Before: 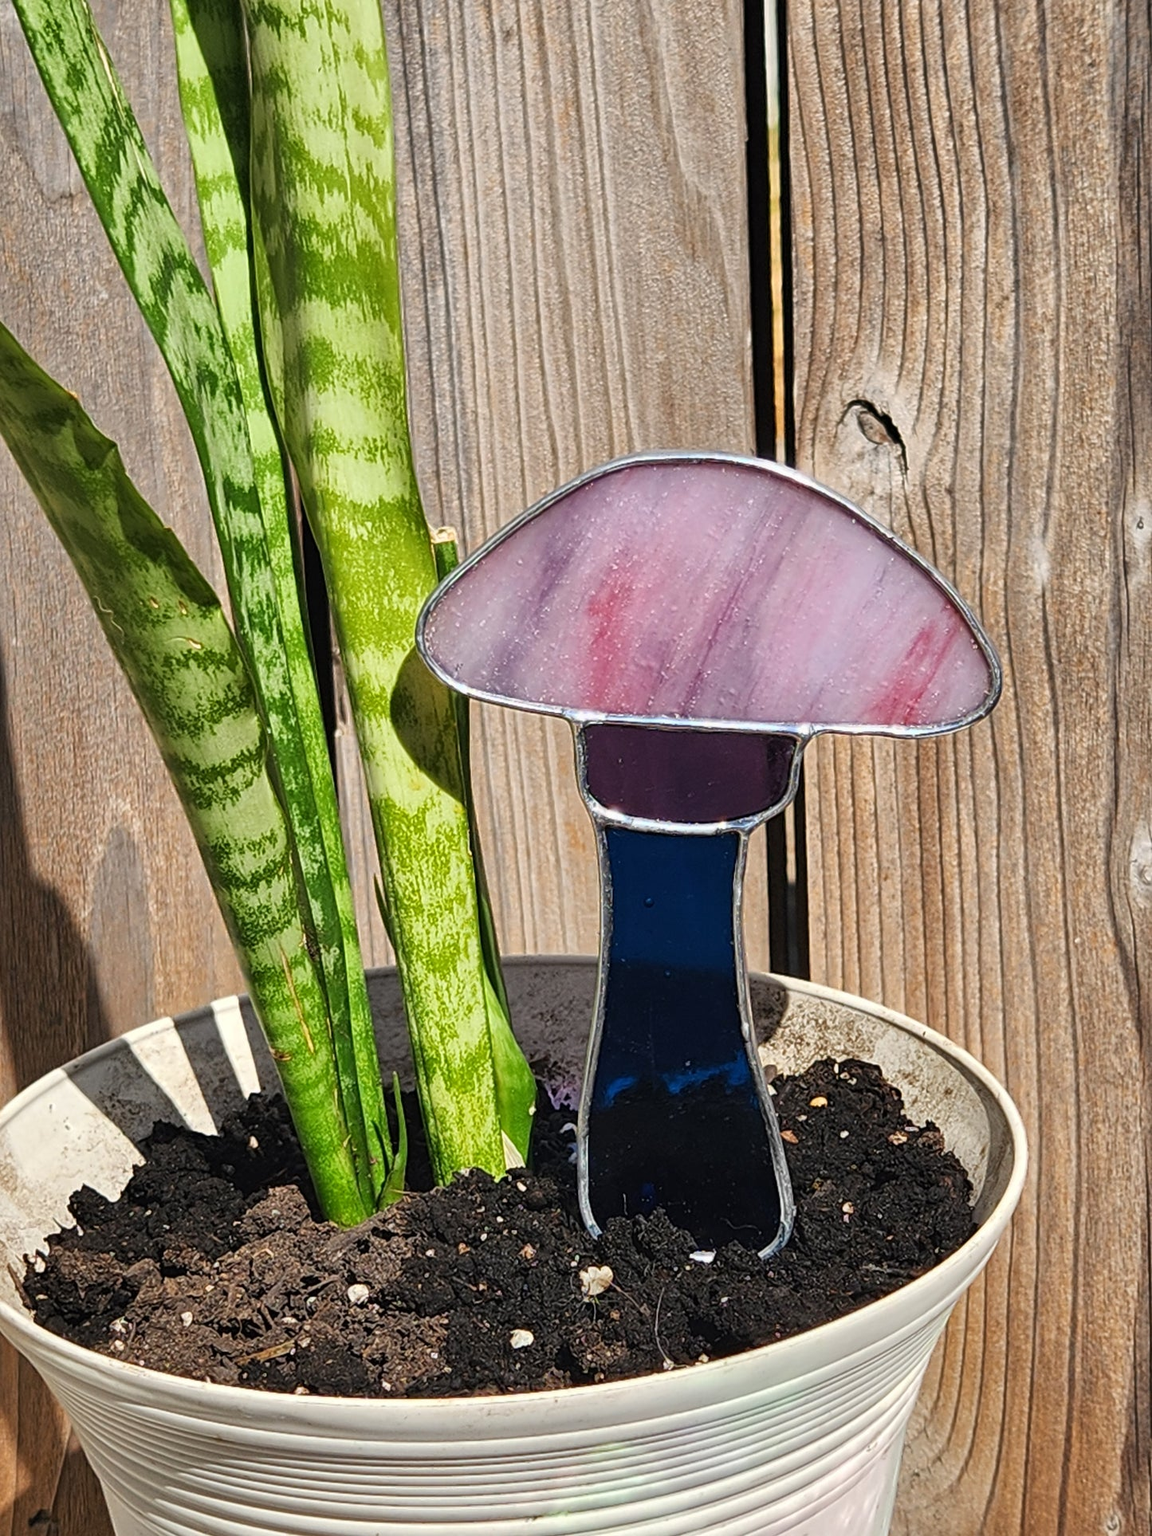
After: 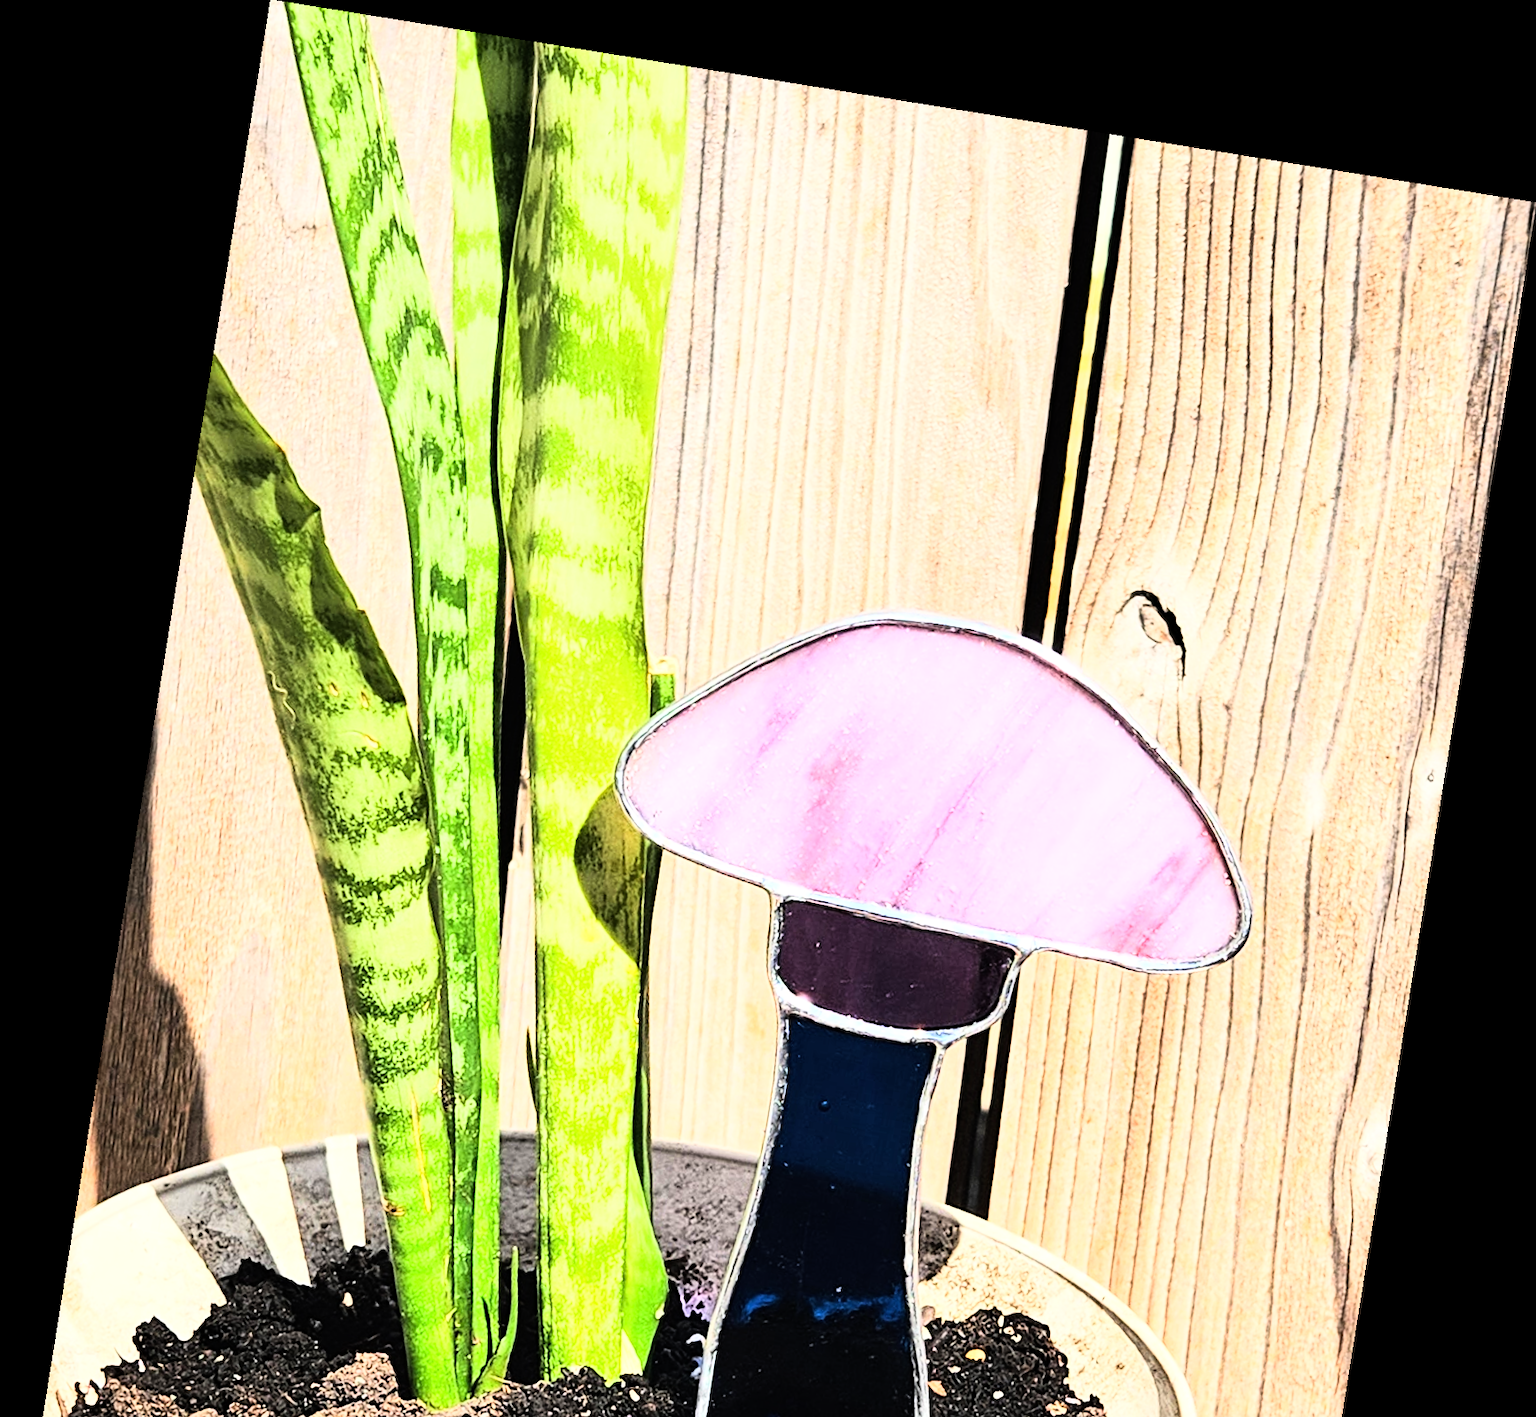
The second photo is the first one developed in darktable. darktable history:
crop: bottom 24.988%
rotate and perspective: rotation 9.12°, automatic cropping off
exposure: black level correction 0, exposure 0.7 EV, compensate exposure bias true, compensate highlight preservation false
rgb curve: curves: ch0 [(0, 0) (0.21, 0.15) (0.24, 0.21) (0.5, 0.75) (0.75, 0.96) (0.89, 0.99) (1, 1)]; ch1 [(0, 0.02) (0.21, 0.13) (0.25, 0.2) (0.5, 0.67) (0.75, 0.9) (0.89, 0.97) (1, 1)]; ch2 [(0, 0.02) (0.21, 0.13) (0.25, 0.2) (0.5, 0.67) (0.75, 0.9) (0.89, 0.97) (1, 1)], compensate middle gray true
